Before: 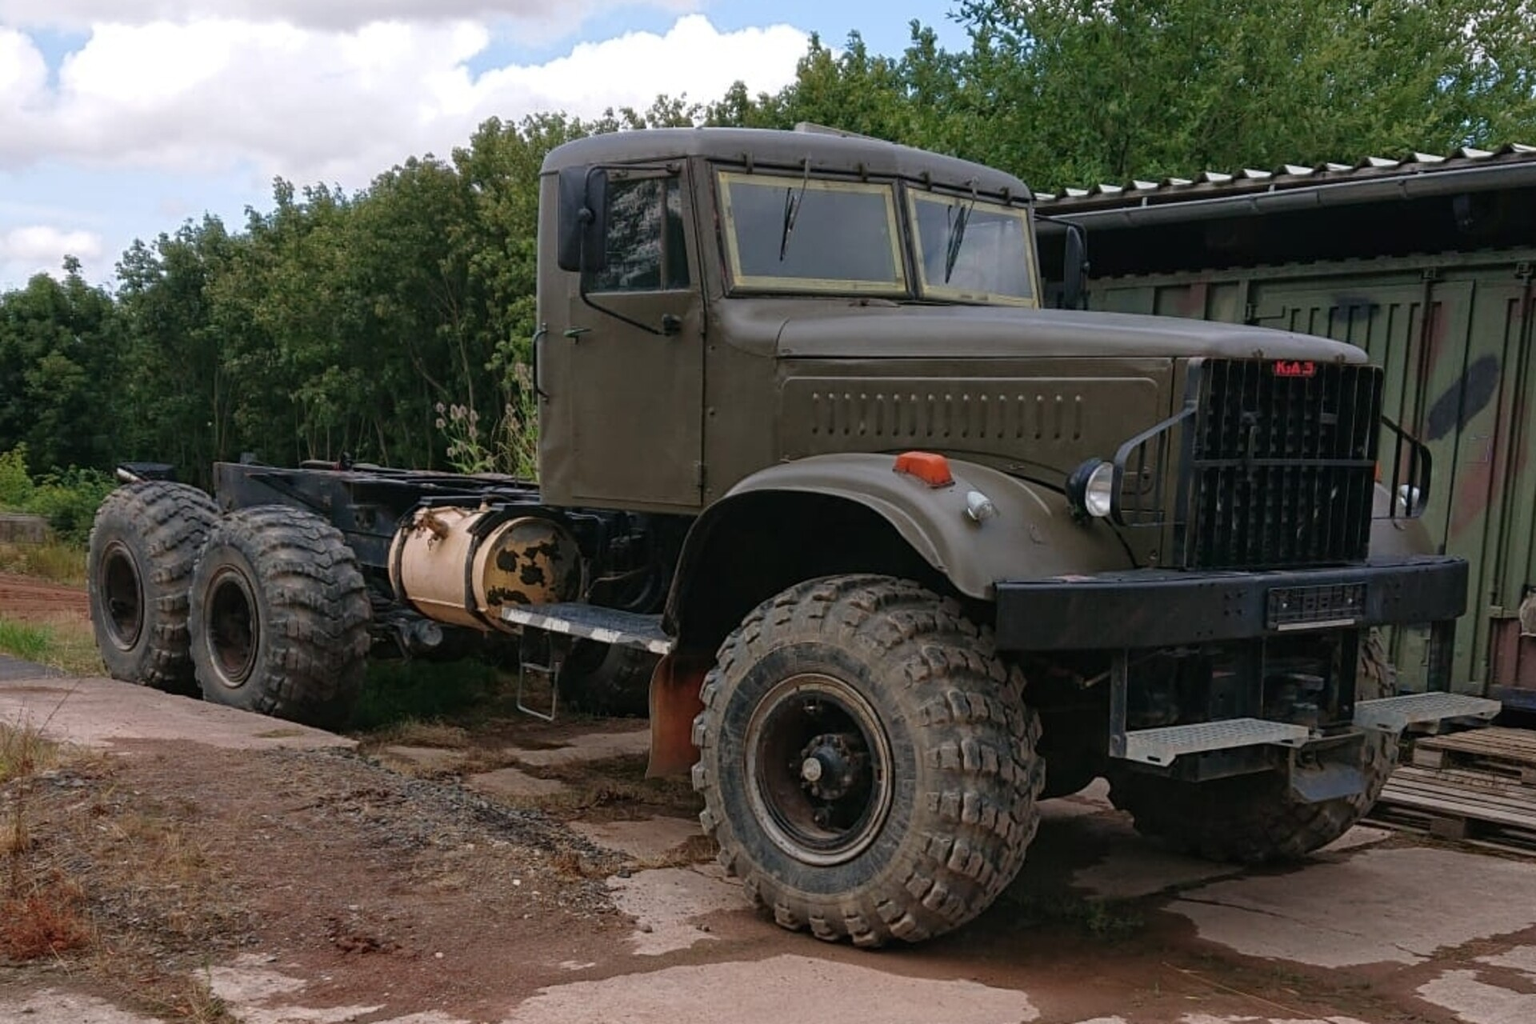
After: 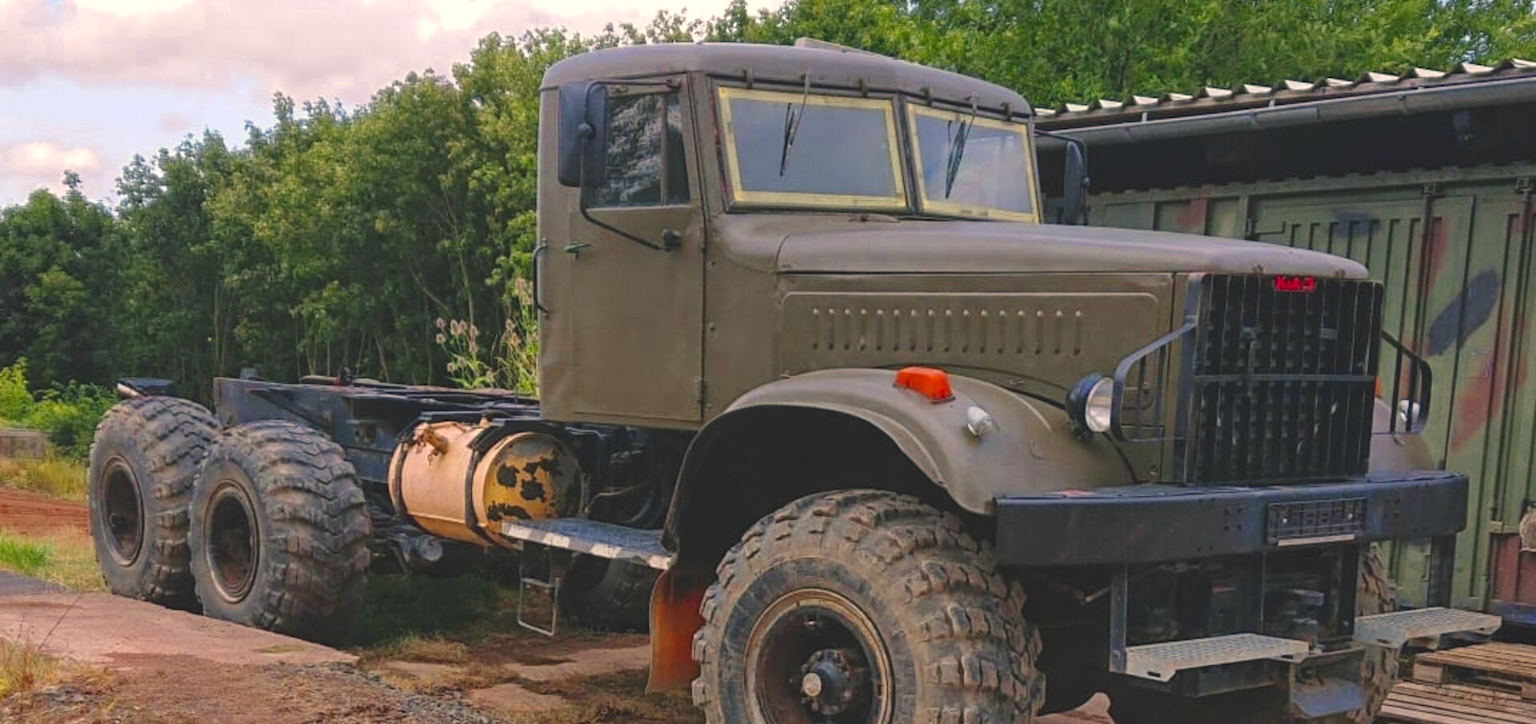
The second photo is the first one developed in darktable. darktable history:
contrast brightness saturation: brightness 0.15
color zones: curves: ch0 [(0.004, 0.305) (0.261, 0.623) (0.389, 0.399) (0.708, 0.571) (0.947, 0.34)]; ch1 [(0.025, 0.645) (0.229, 0.584) (0.326, 0.551) (0.484, 0.262) (0.757, 0.643)]
color balance rgb: shadows lift › chroma 2%, shadows lift › hue 247.2°, power › chroma 0.3%, power › hue 25.2°, highlights gain › chroma 3%, highlights gain › hue 60°, global offset › luminance 0.75%, perceptual saturation grading › global saturation 20%, perceptual saturation grading › highlights -20%, perceptual saturation grading › shadows 30%, global vibrance 20%
crop and rotate: top 8.293%, bottom 20.996%
